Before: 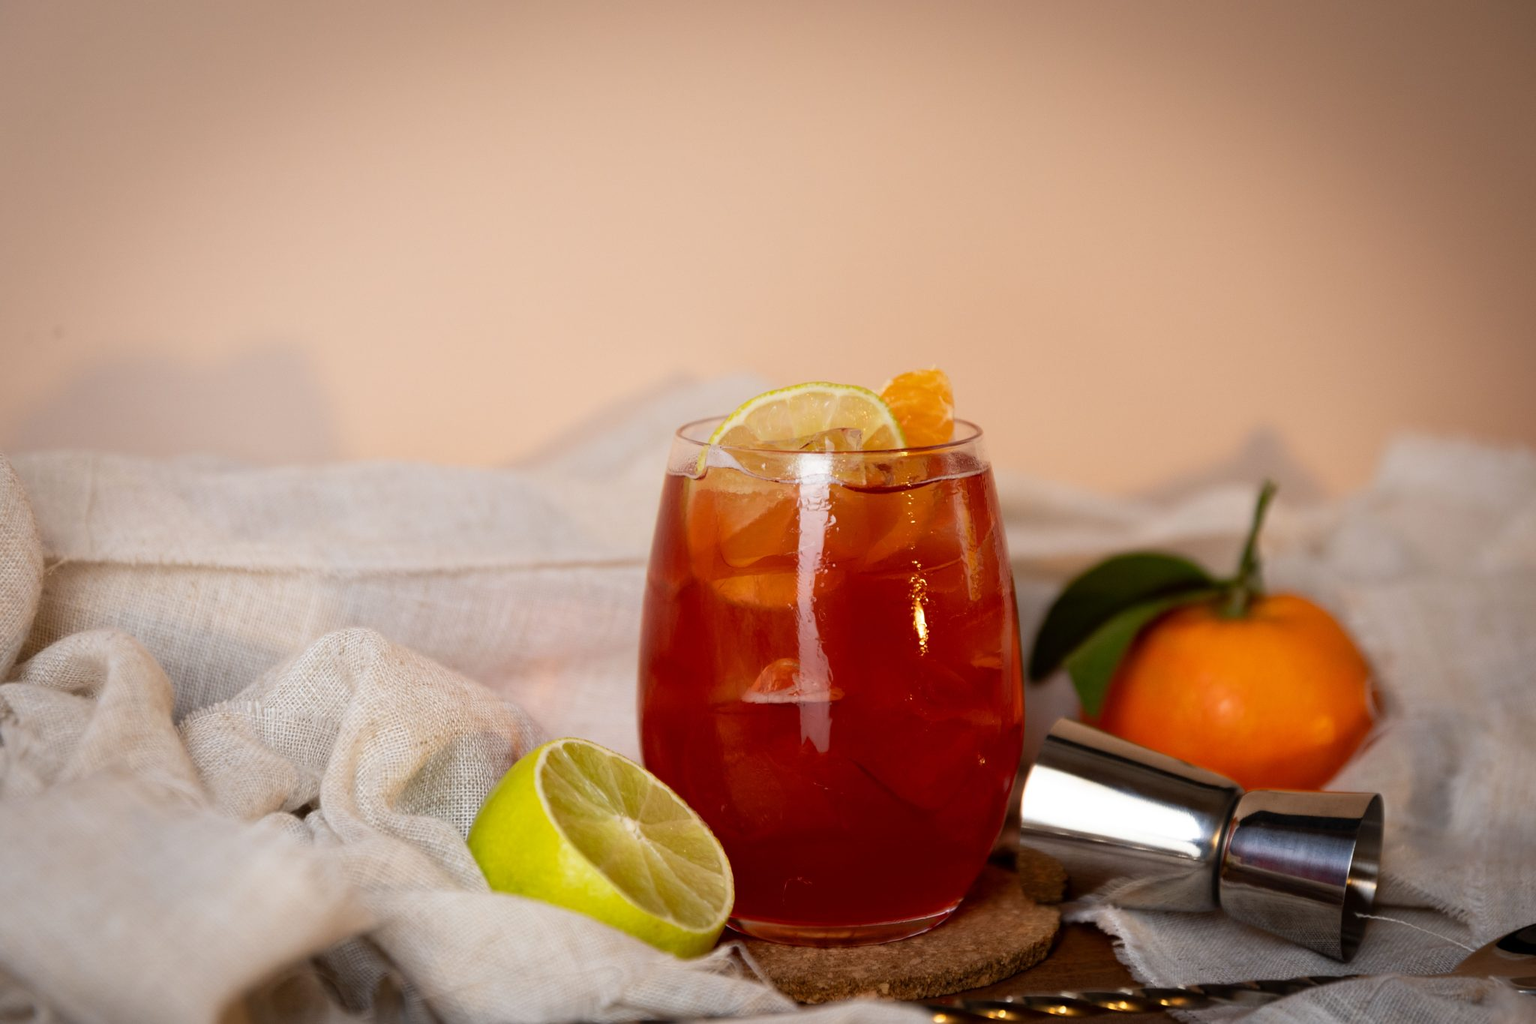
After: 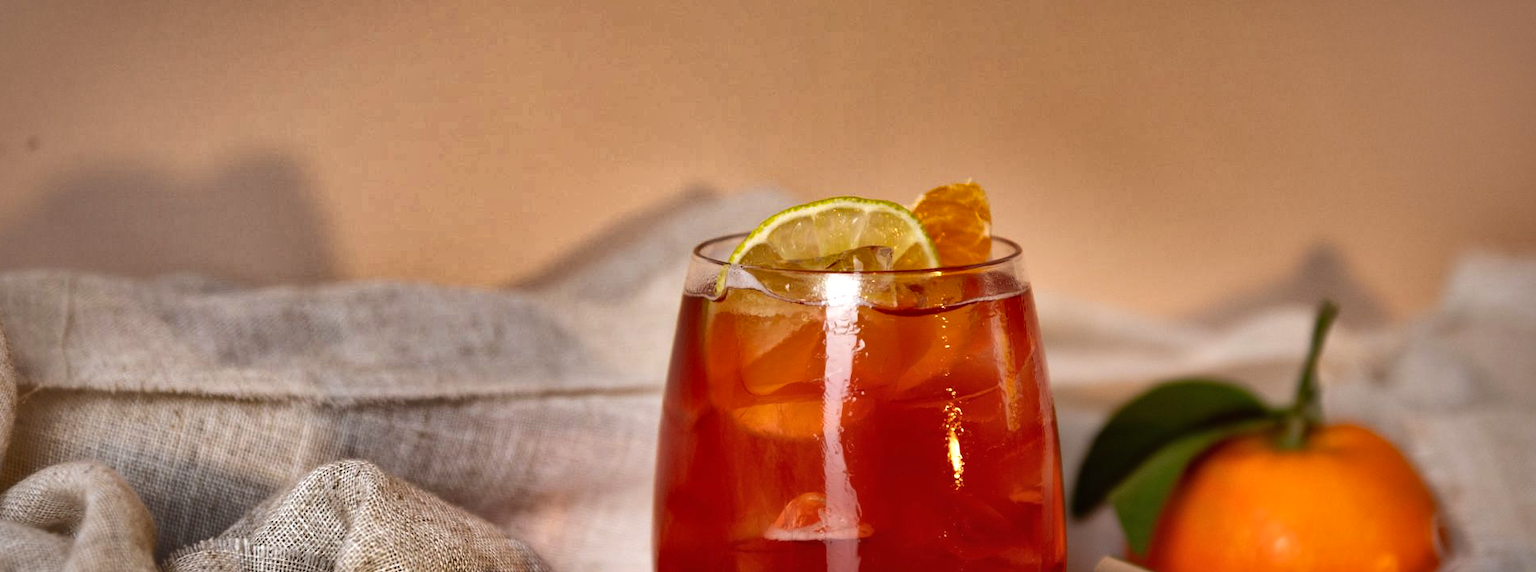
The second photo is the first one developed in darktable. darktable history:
crop: left 1.834%, top 19.366%, right 4.69%, bottom 28.303%
shadows and highlights: shadows 20.97, highlights -82.53, soften with gaussian
exposure: black level correction 0, exposure 0.396 EV, compensate exposure bias true, compensate highlight preservation false
